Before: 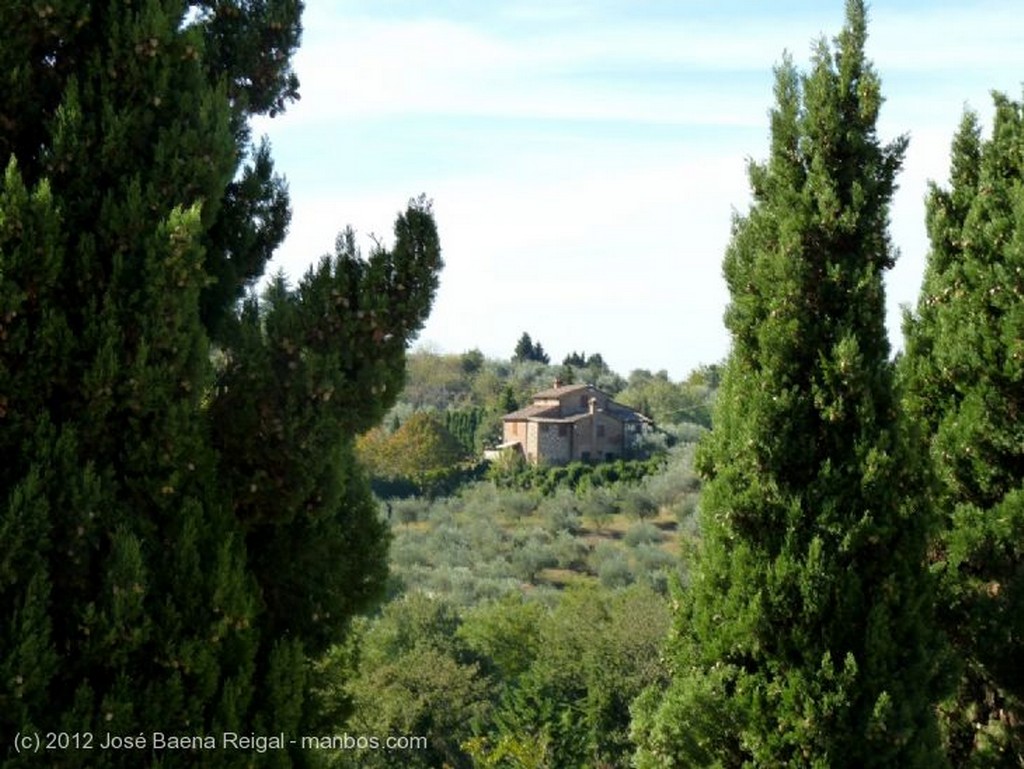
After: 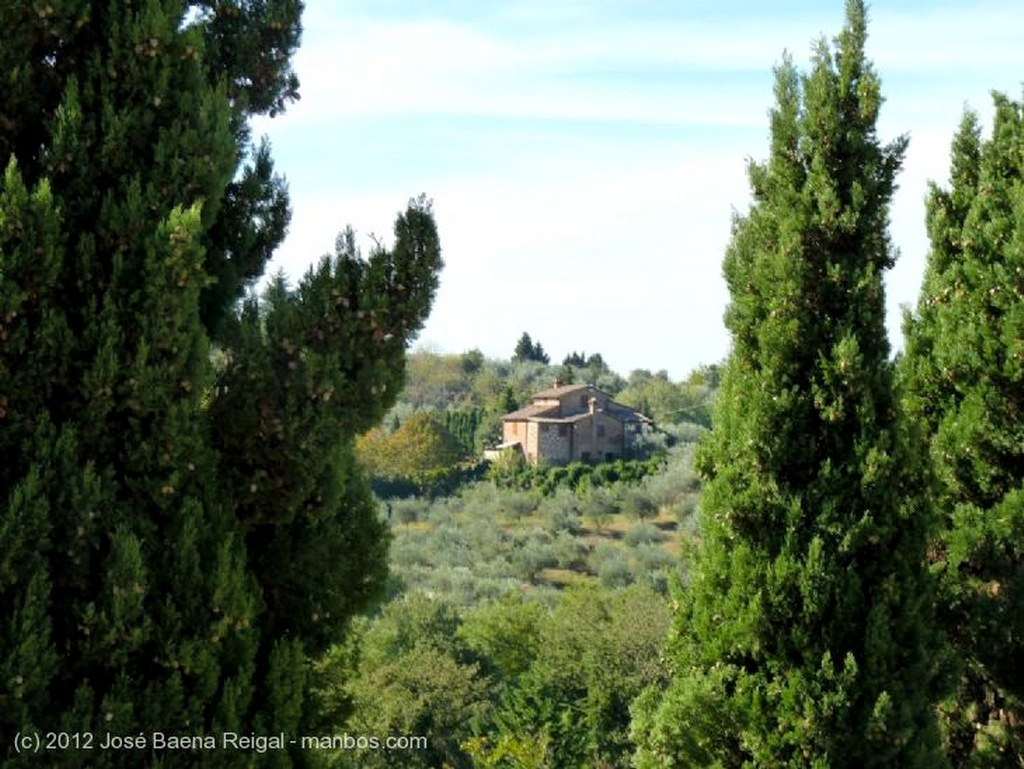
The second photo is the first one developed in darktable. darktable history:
local contrast: mode bilateral grid, contrast 20, coarseness 50, detail 120%, midtone range 0.2
contrast brightness saturation: contrast 0.03, brightness 0.06, saturation 0.13
